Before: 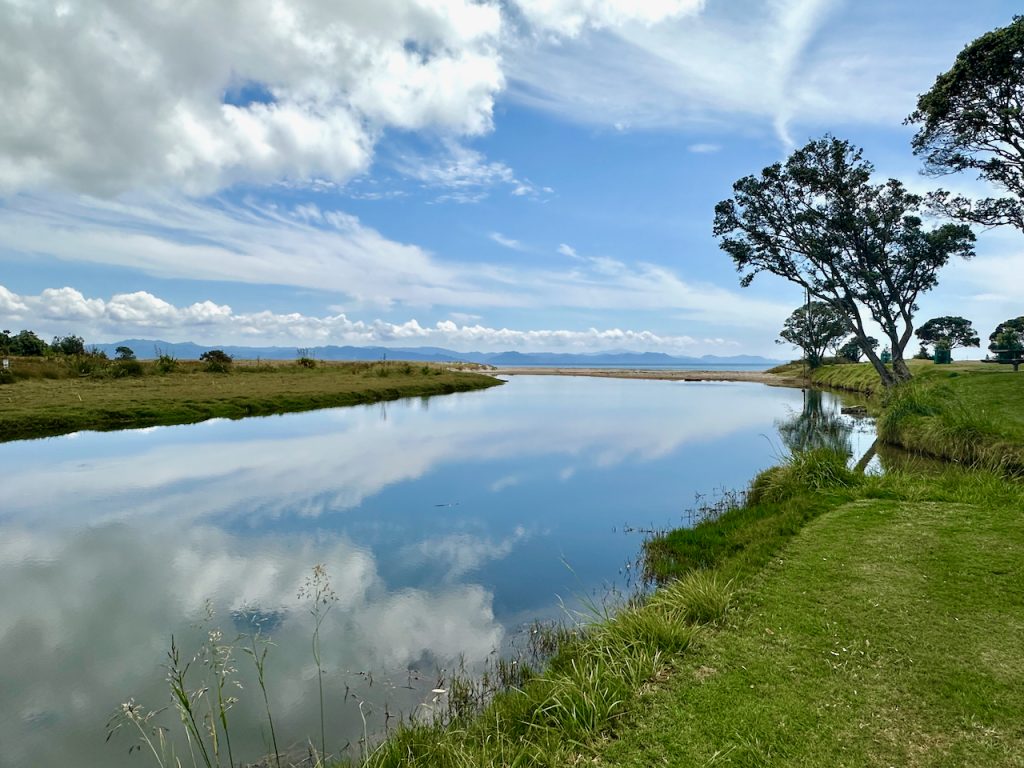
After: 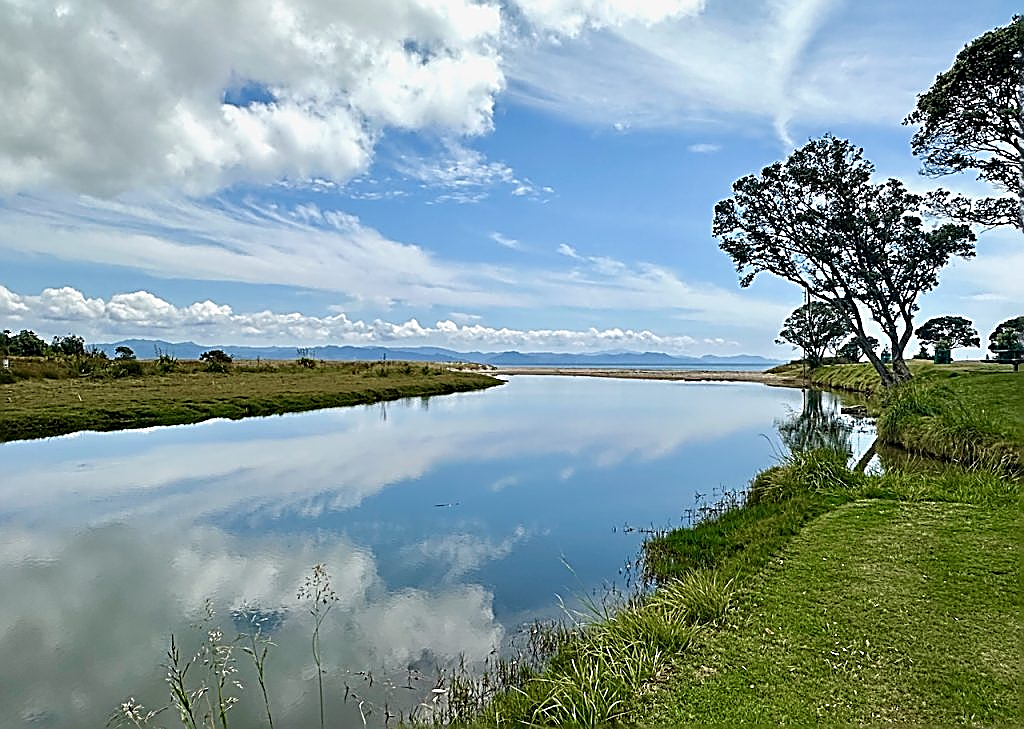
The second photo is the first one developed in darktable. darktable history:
crop and rotate: top 0.008%, bottom 5.07%
sharpen: amount 1.862
